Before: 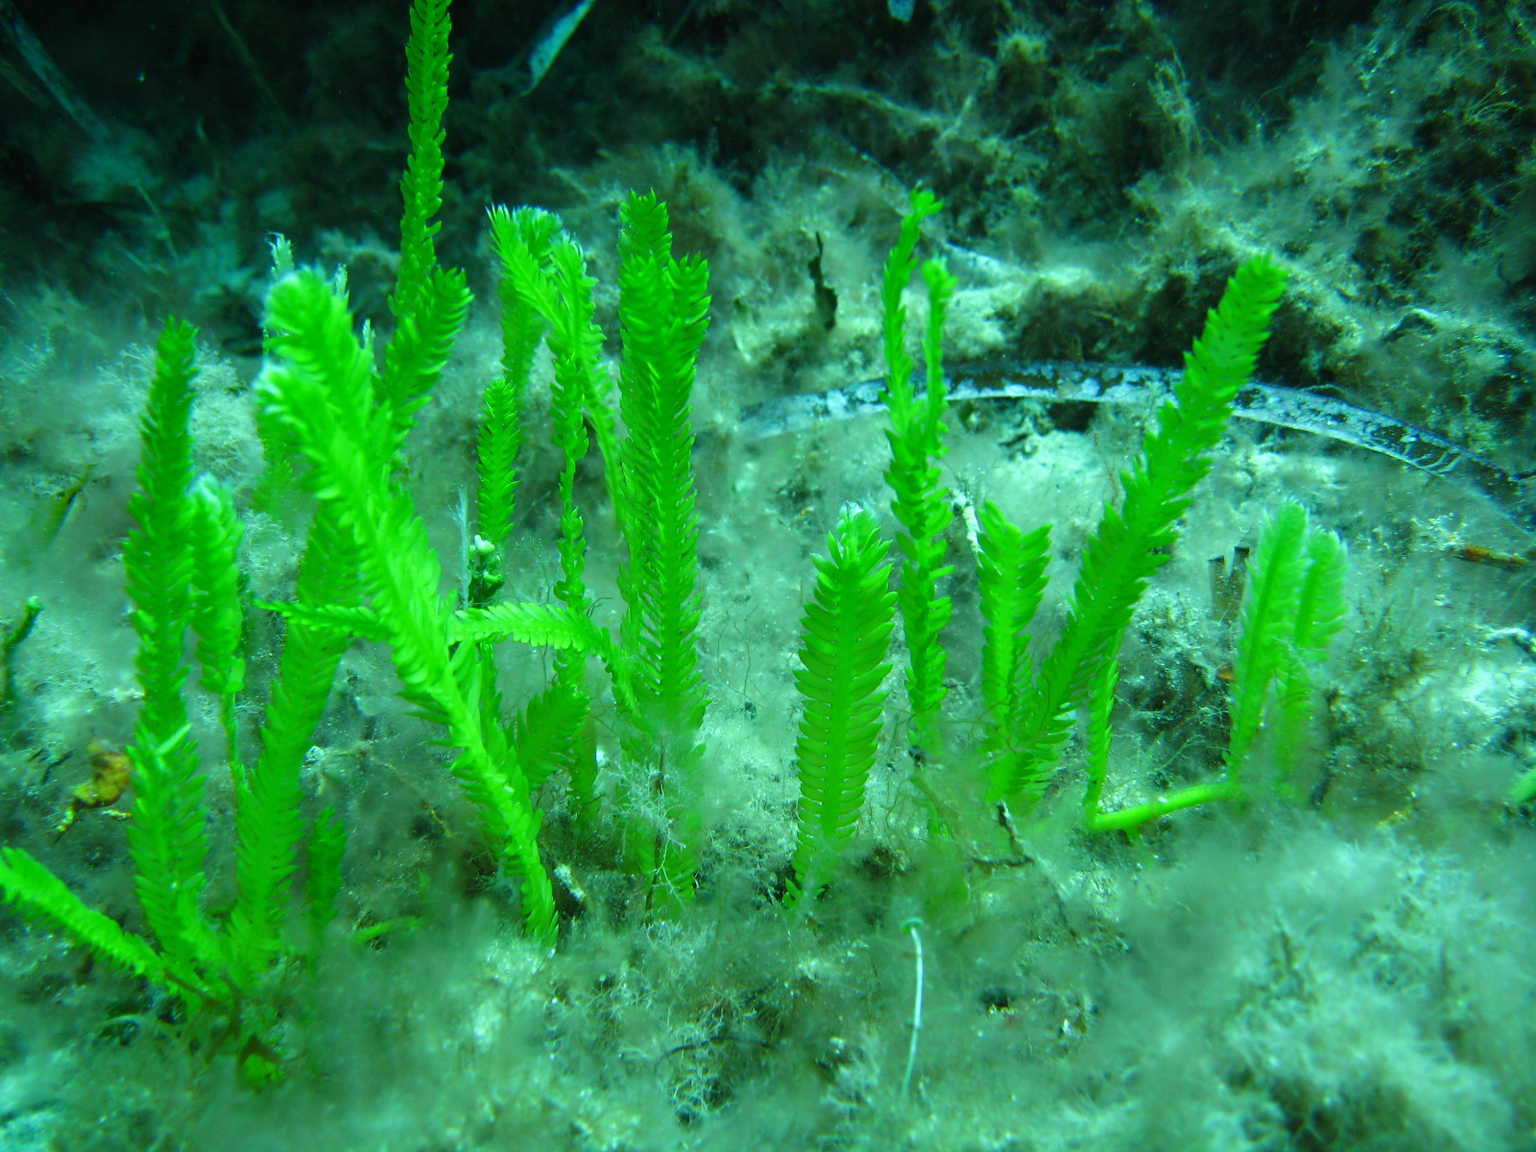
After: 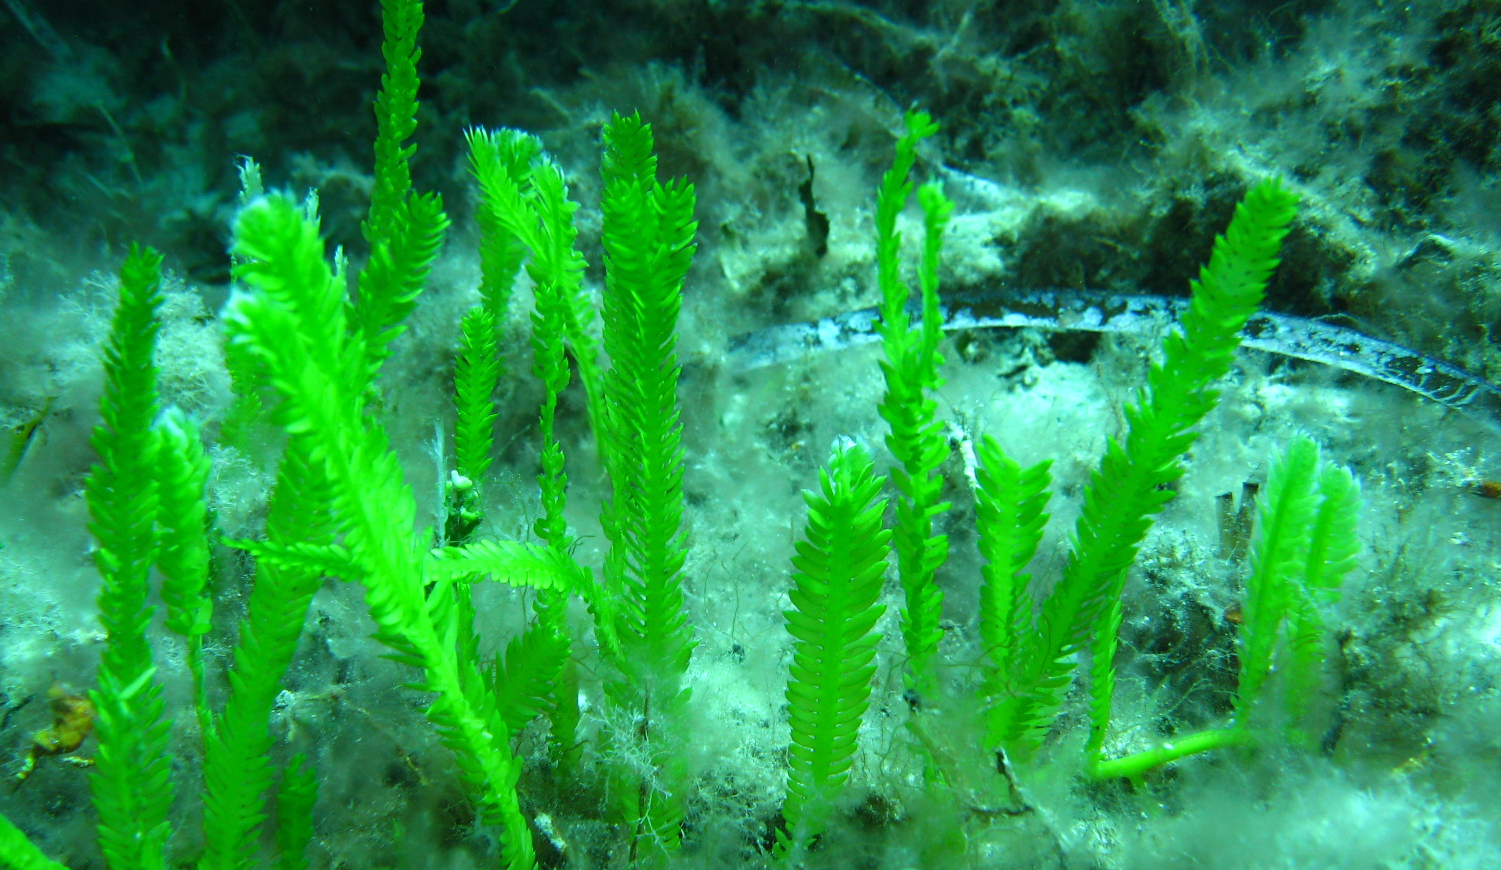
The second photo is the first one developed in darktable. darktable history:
crop: left 2.737%, top 7.287%, right 3.421%, bottom 20.179%
tone equalizer: -8 EV -0.001 EV, -7 EV 0.001 EV, -6 EV -0.002 EV, -5 EV -0.003 EV, -4 EV -0.062 EV, -3 EV -0.222 EV, -2 EV -0.267 EV, -1 EV 0.105 EV, +0 EV 0.303 EV
white balance: red 0.976, blue 1.04
